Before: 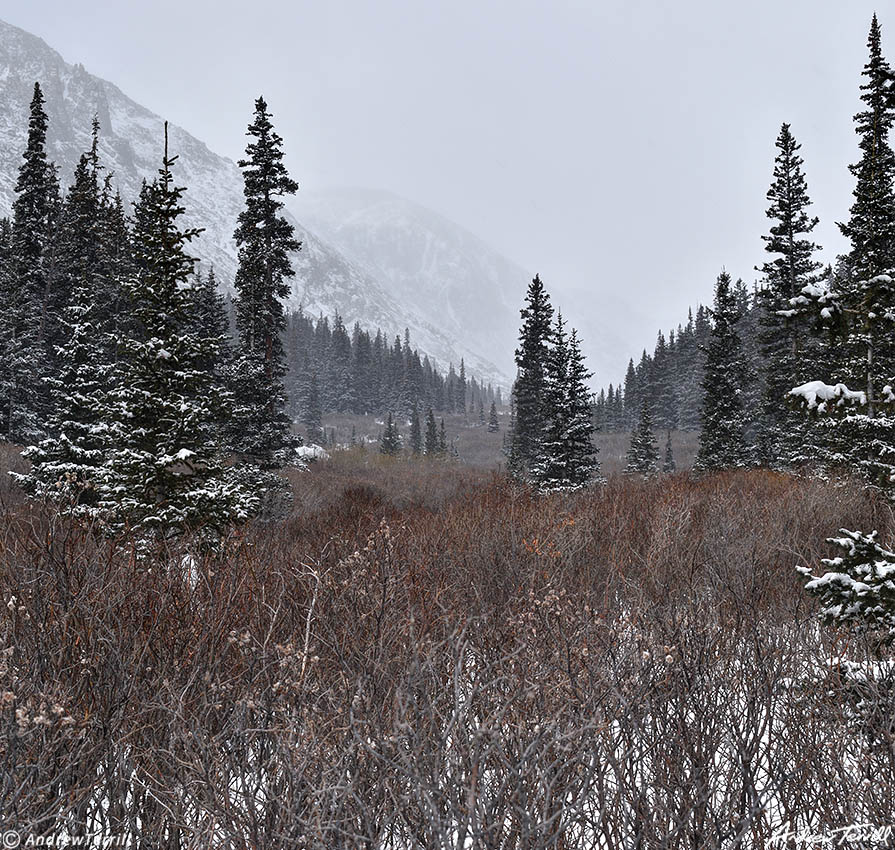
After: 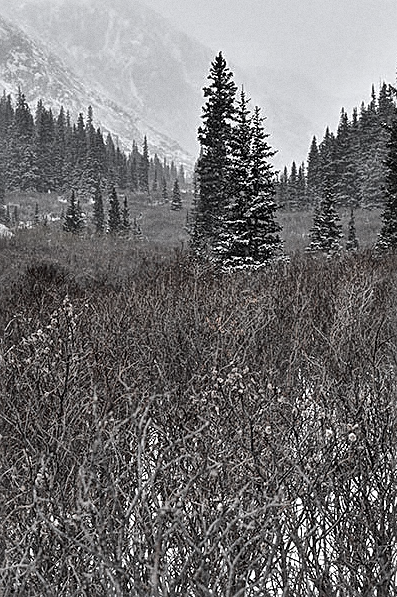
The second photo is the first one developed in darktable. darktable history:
color correction: saturation 0.3
levels: mode automatic
crop: left 35.432%, top 26.233%, right 20.145%, bottom 3.432%
grain: coarseness 3.21 ISO
local contrast: mode bilateral grid, contrast 20, coarseness 19, detail 163%, midtone range 0.2
sharpen: radius 1.967
